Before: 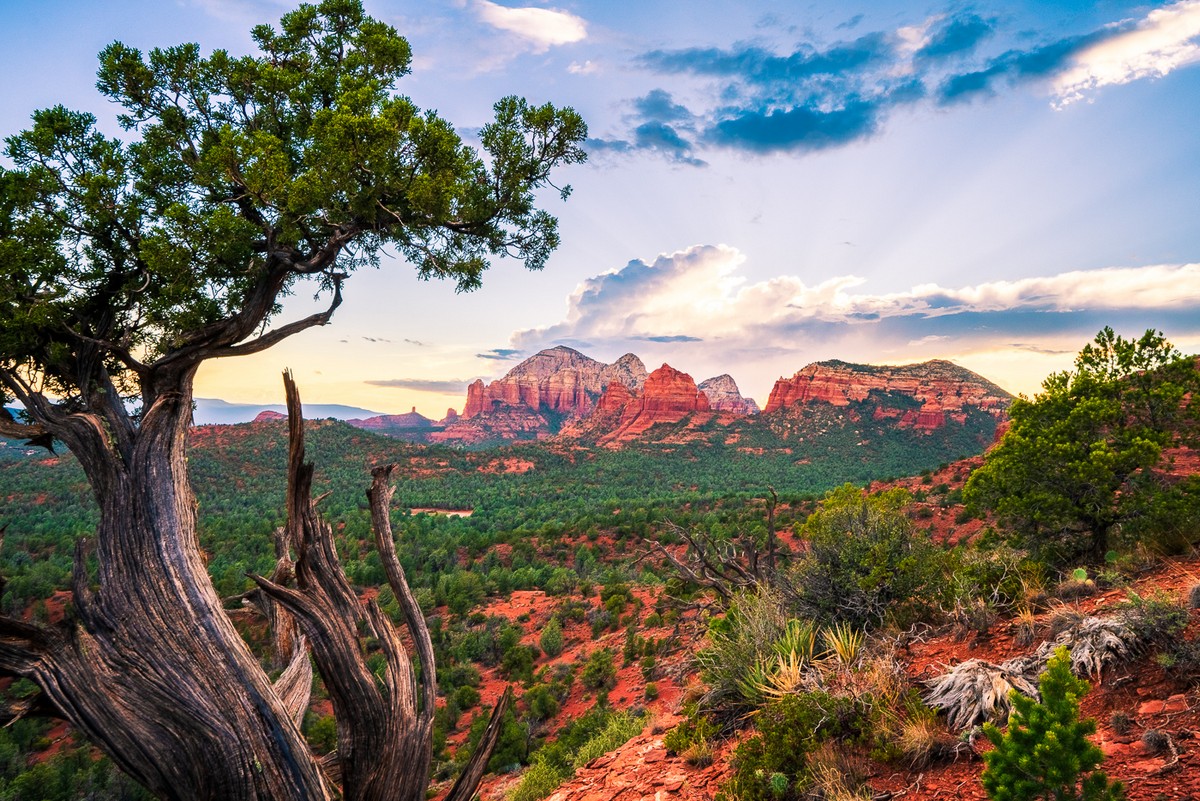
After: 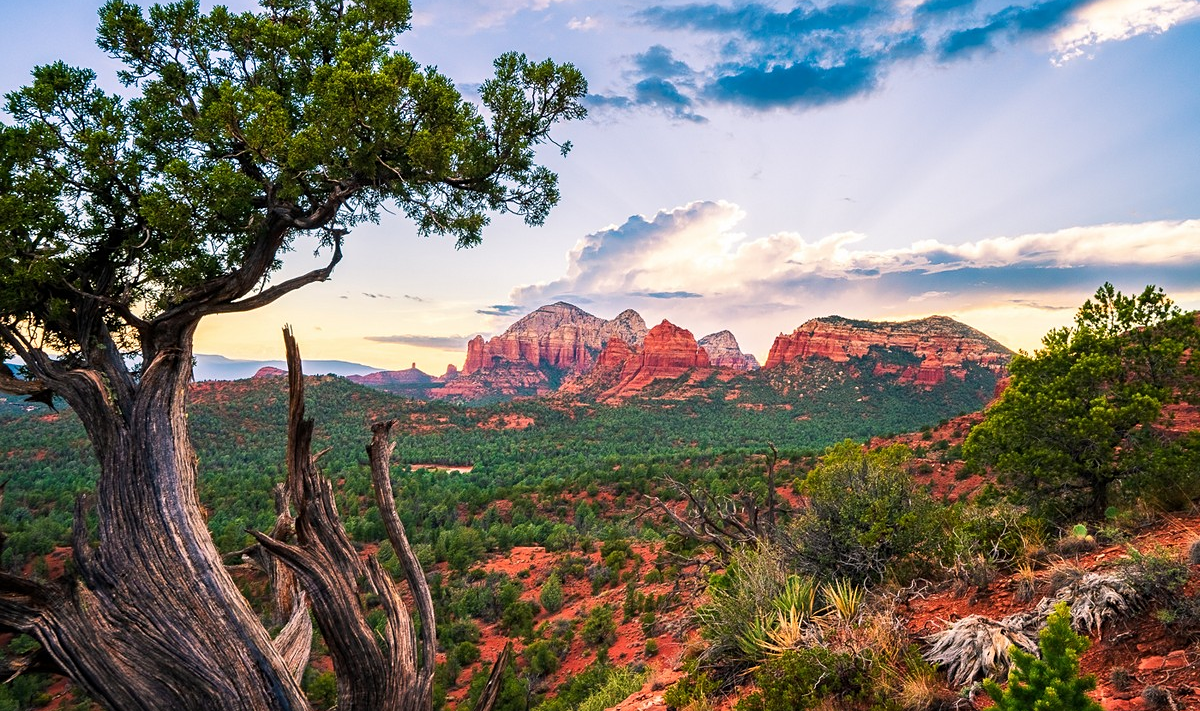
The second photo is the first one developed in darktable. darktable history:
crop and rotate: top 5.518%, bottom 5.651%
sharpen: amount 0.205
